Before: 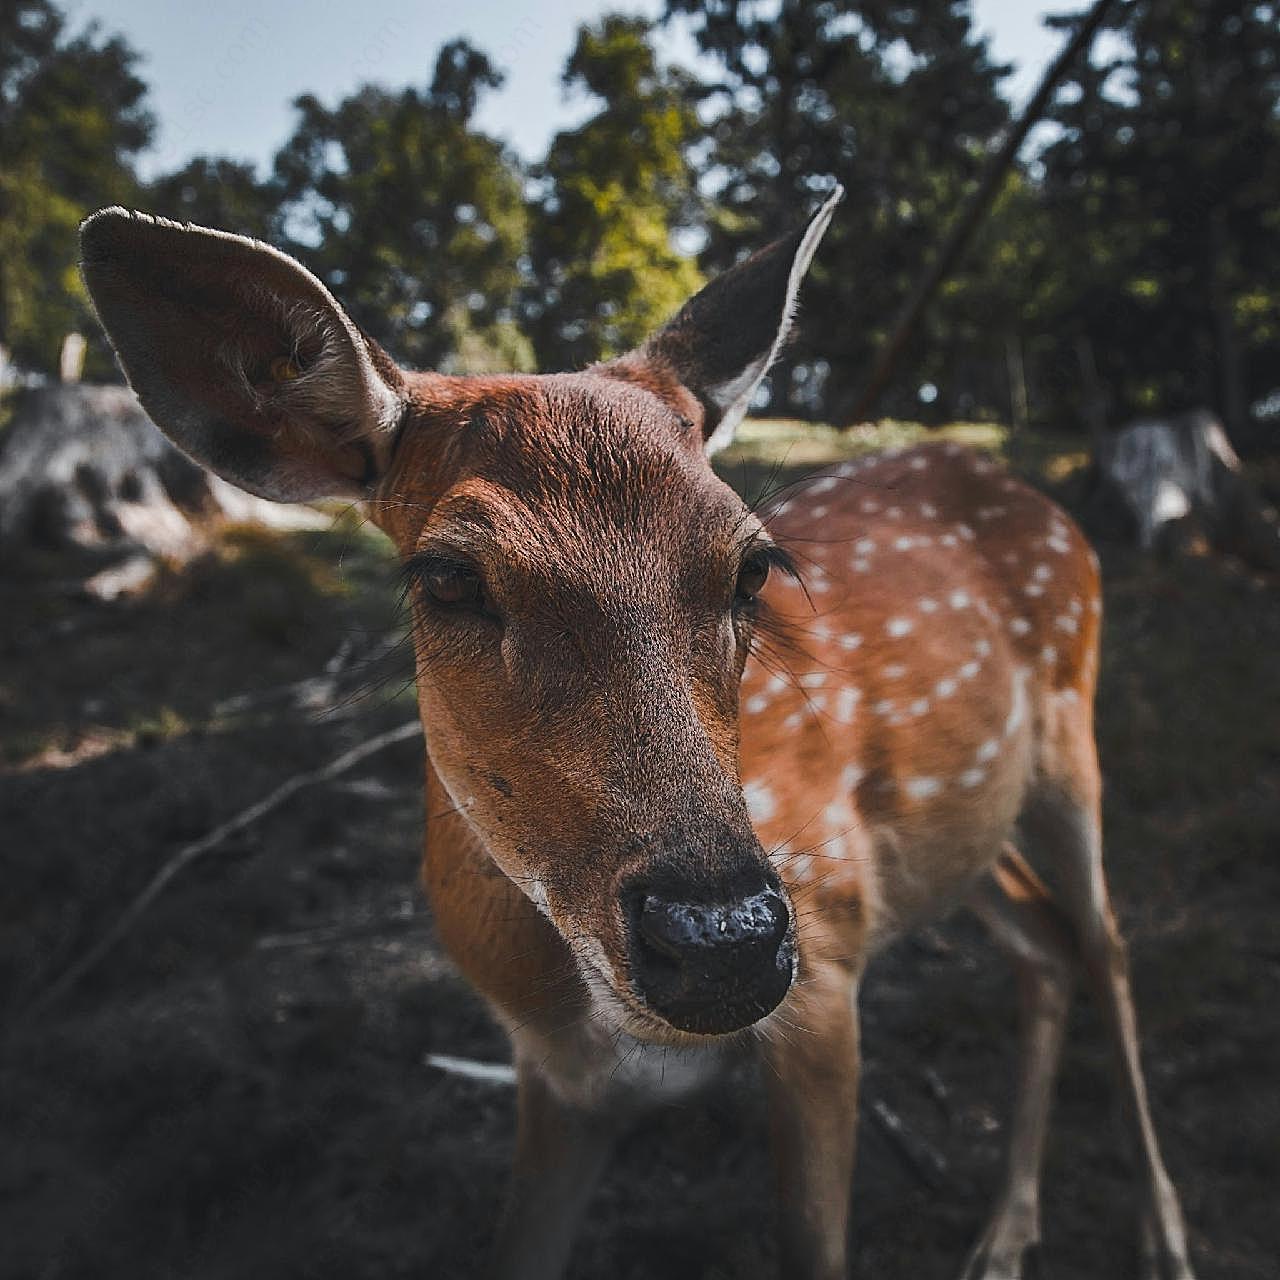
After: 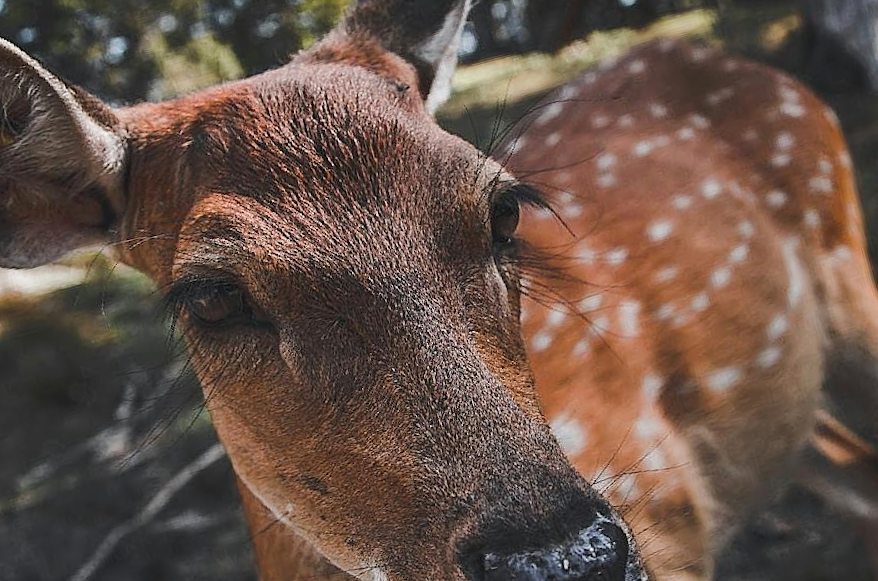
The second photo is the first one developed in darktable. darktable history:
shadows and highlights: shadows 40, highlights -54, highlights color adjustment 46%, low approximation 0.01, soften with gaussian
rotate and perspective: rotation -14.8°, crop left 0.1, crop right 0.903, crop top 0.25, crop bottom 0.748
crop and rotate: left 17.046%, top 10.659%, right 12.989%, bottom 14.553%
